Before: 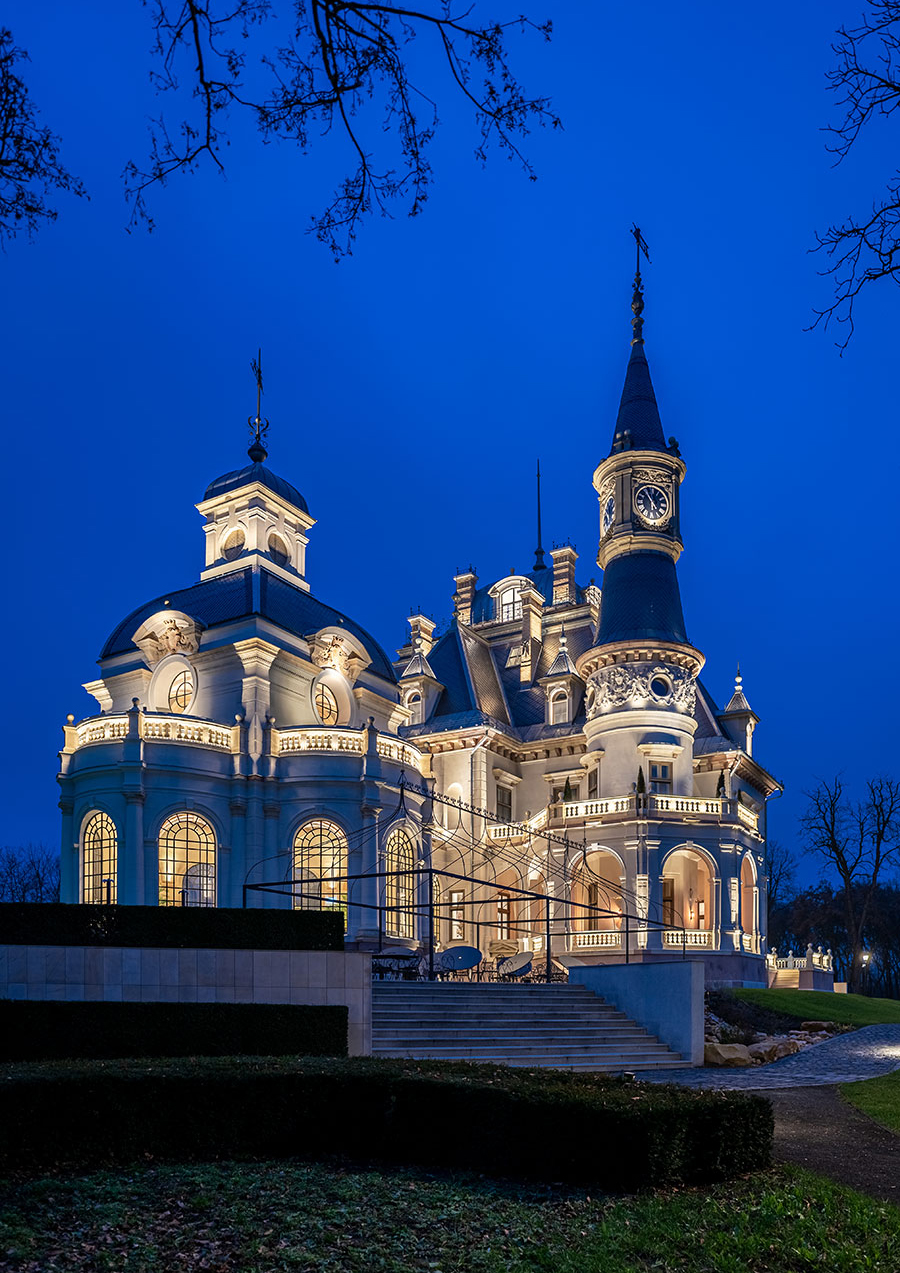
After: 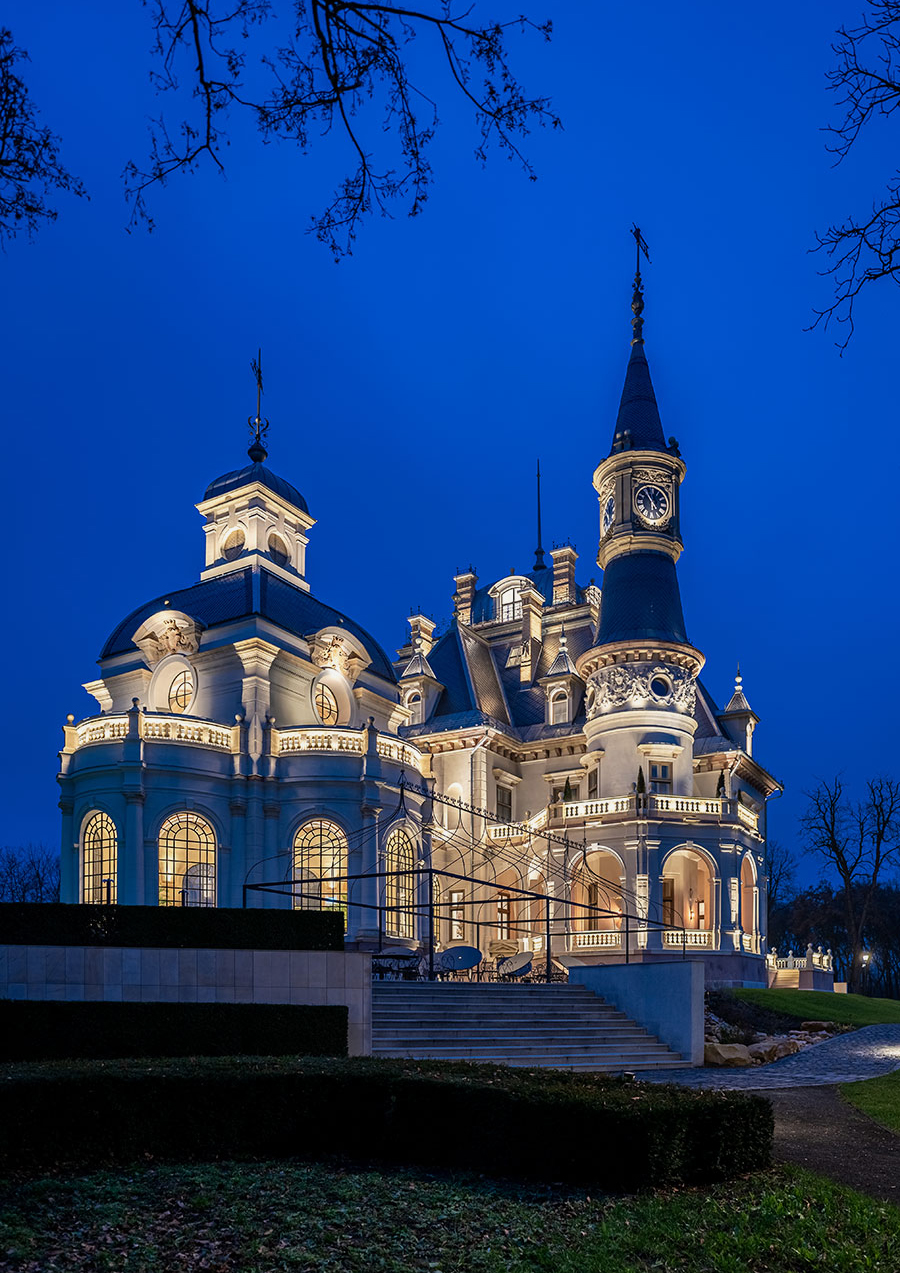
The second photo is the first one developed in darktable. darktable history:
exposure: exposure -0.116 EV, compensate highlight preservation false
